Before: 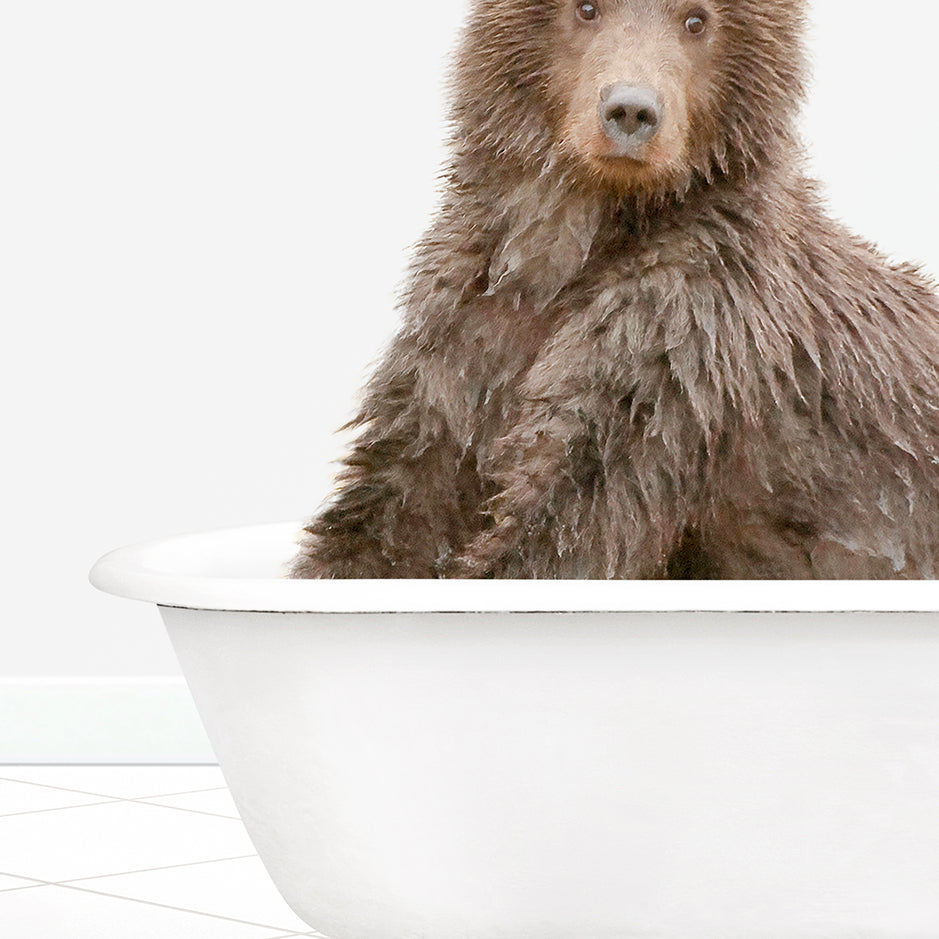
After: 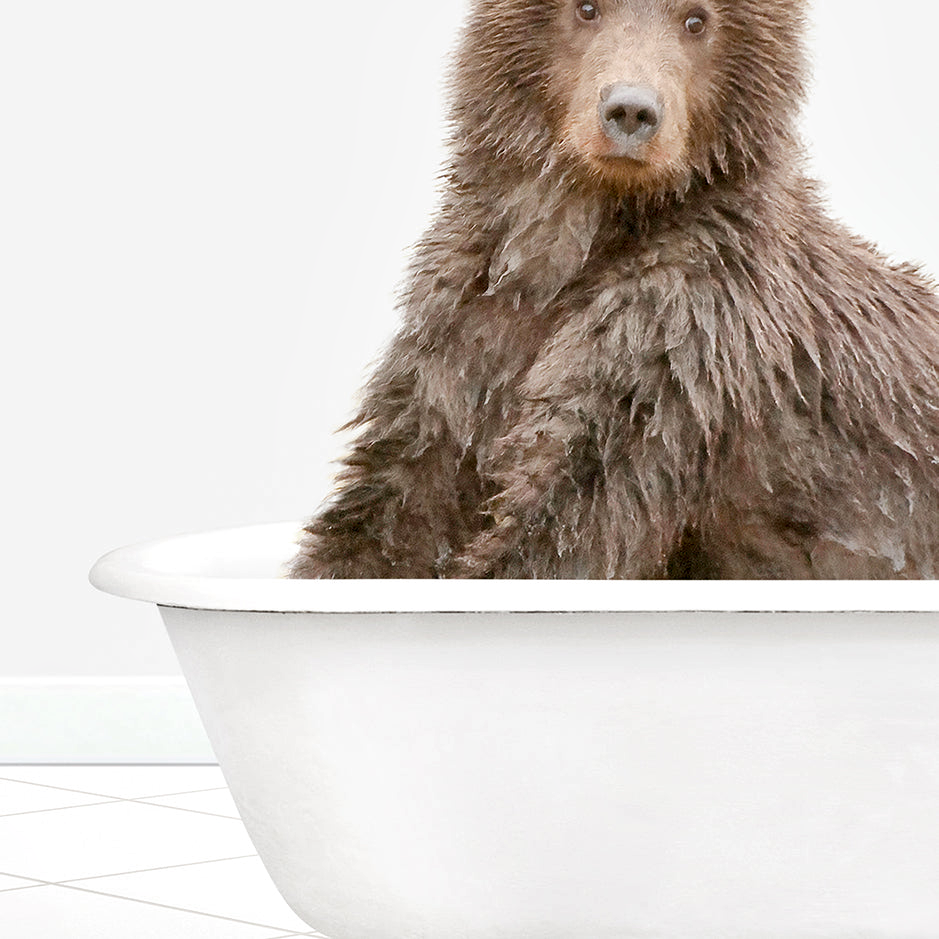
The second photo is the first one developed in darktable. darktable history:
local contrast: mode bilateral grid, contrast 20, coarseness 50, detail 131%, midtone range 0.2
